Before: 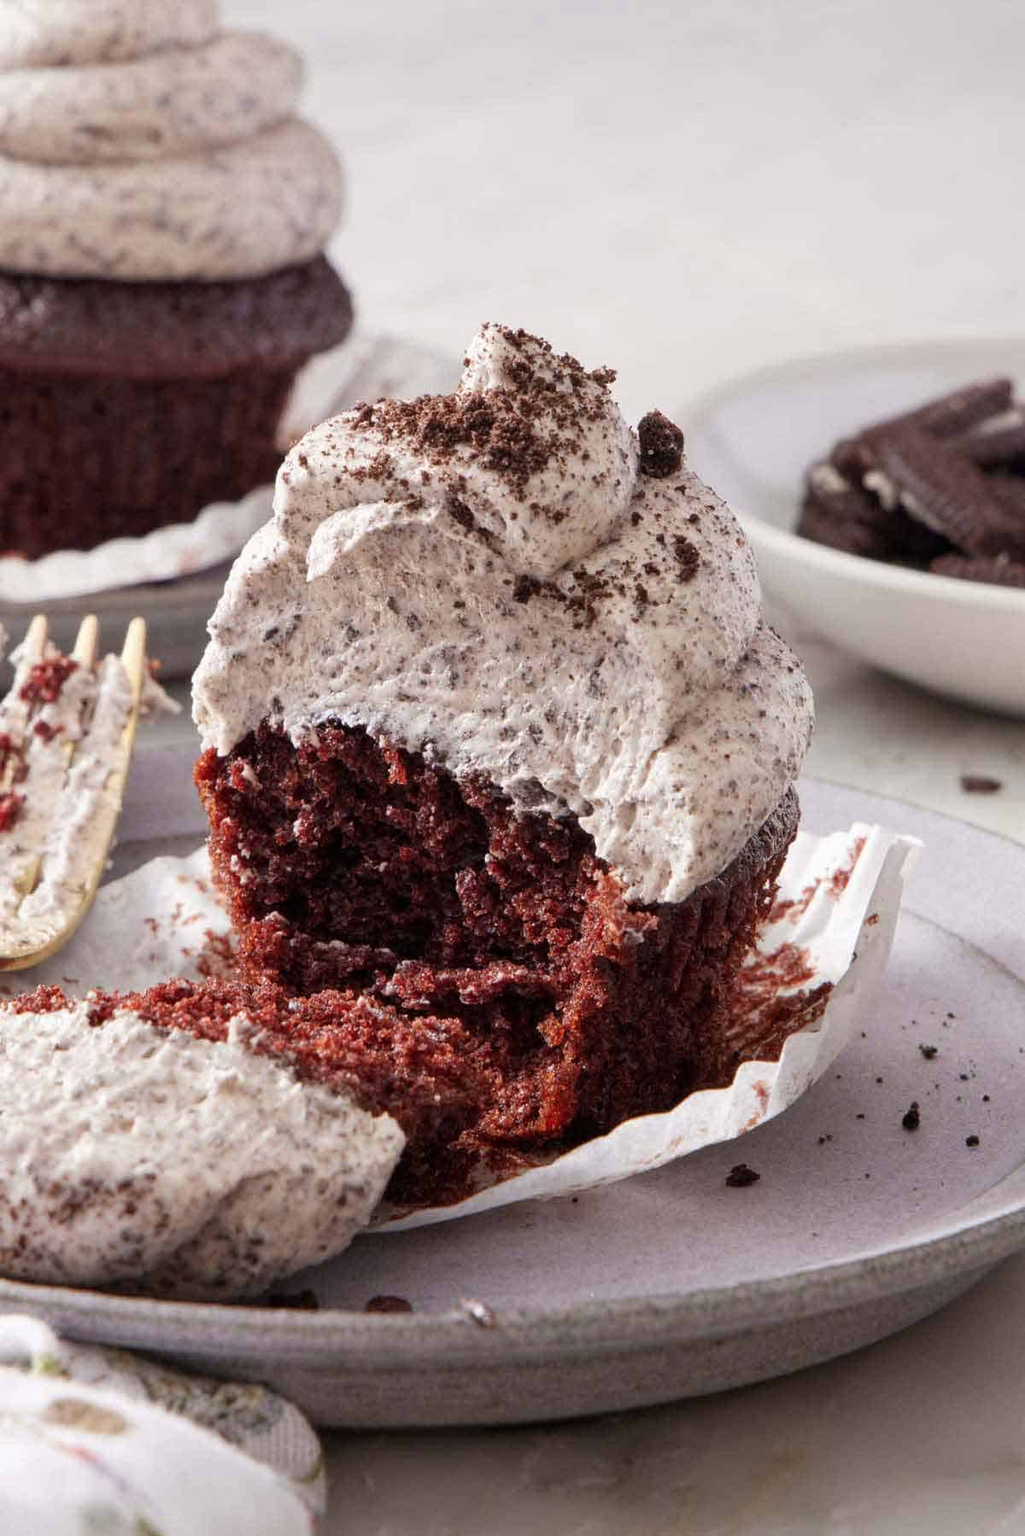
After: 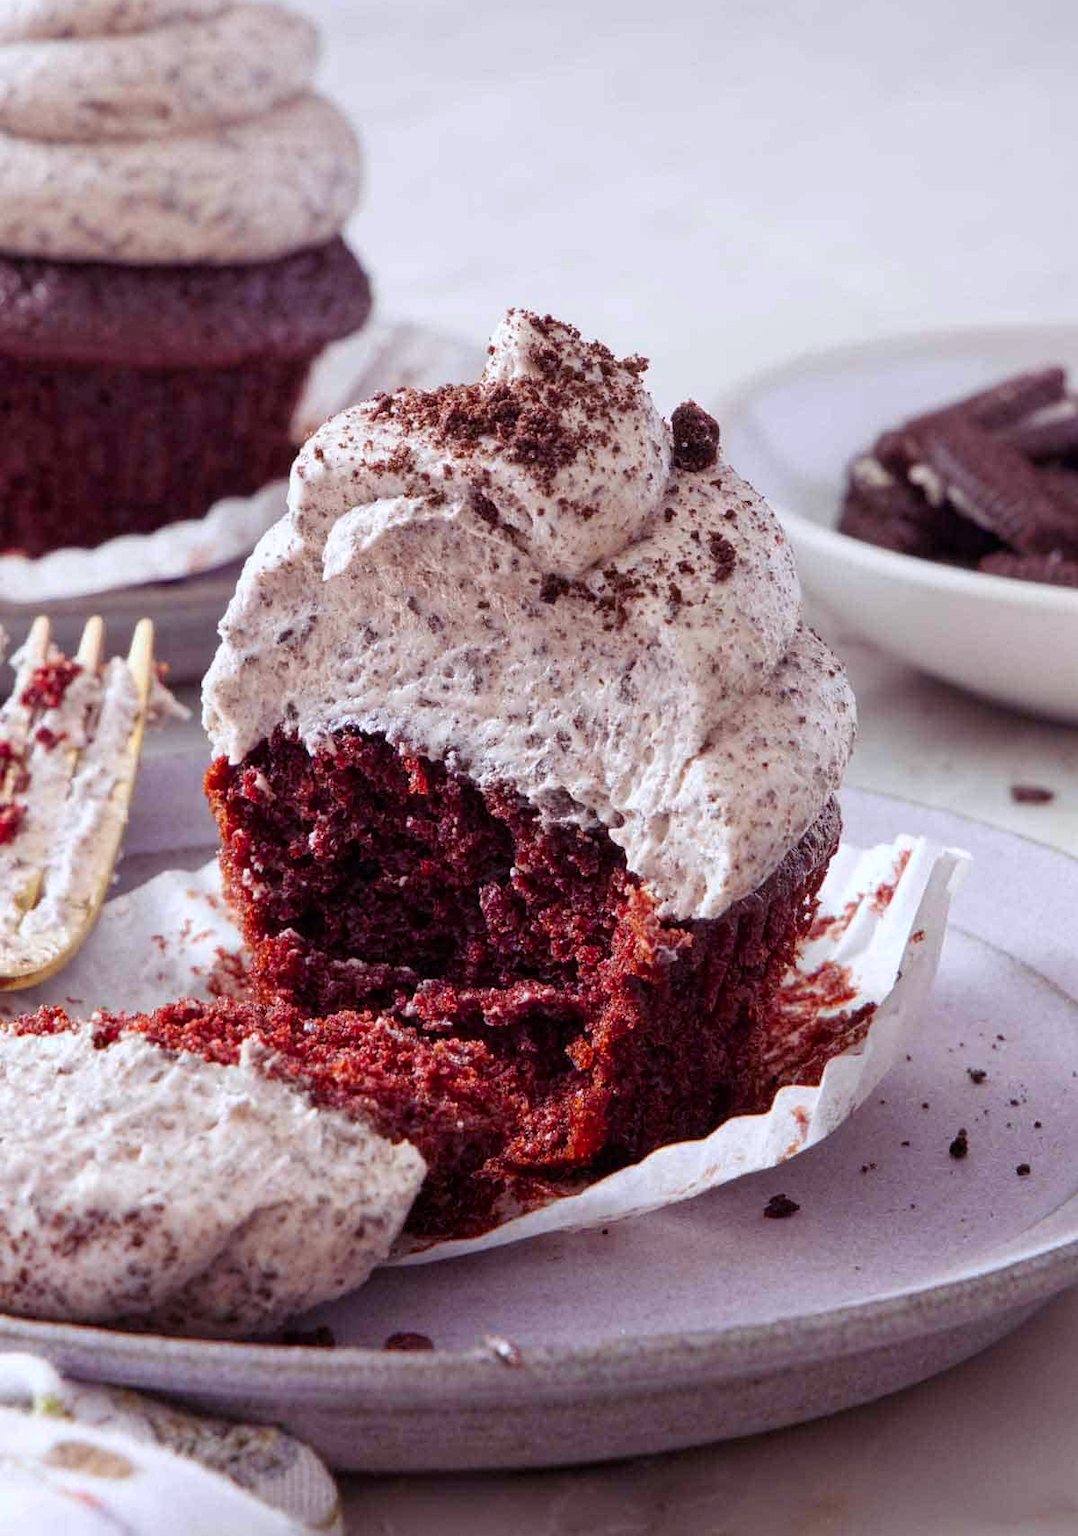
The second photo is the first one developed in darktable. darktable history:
color balance rgb: shadows lift › luminance 0.52%, shadows lift › chroma 6.844%, shadows lift › hue 301.17°, perceptual saturation grading › global saturation 30.278%
crop and rotate: top 1.948%, bottom 3.019%
color correction: highlights a* -0.816, highlights b* -9.17
